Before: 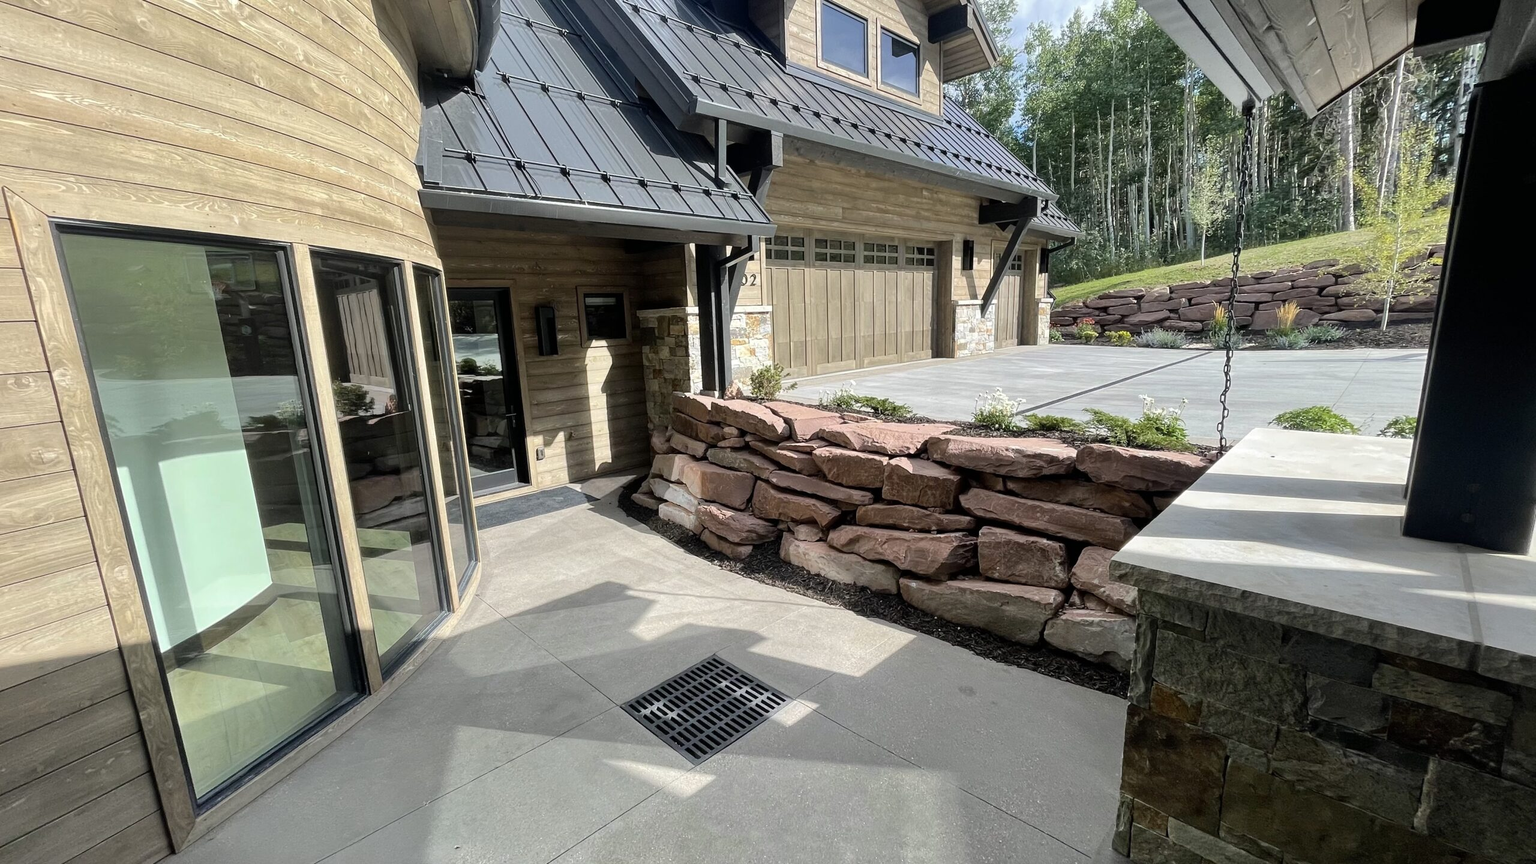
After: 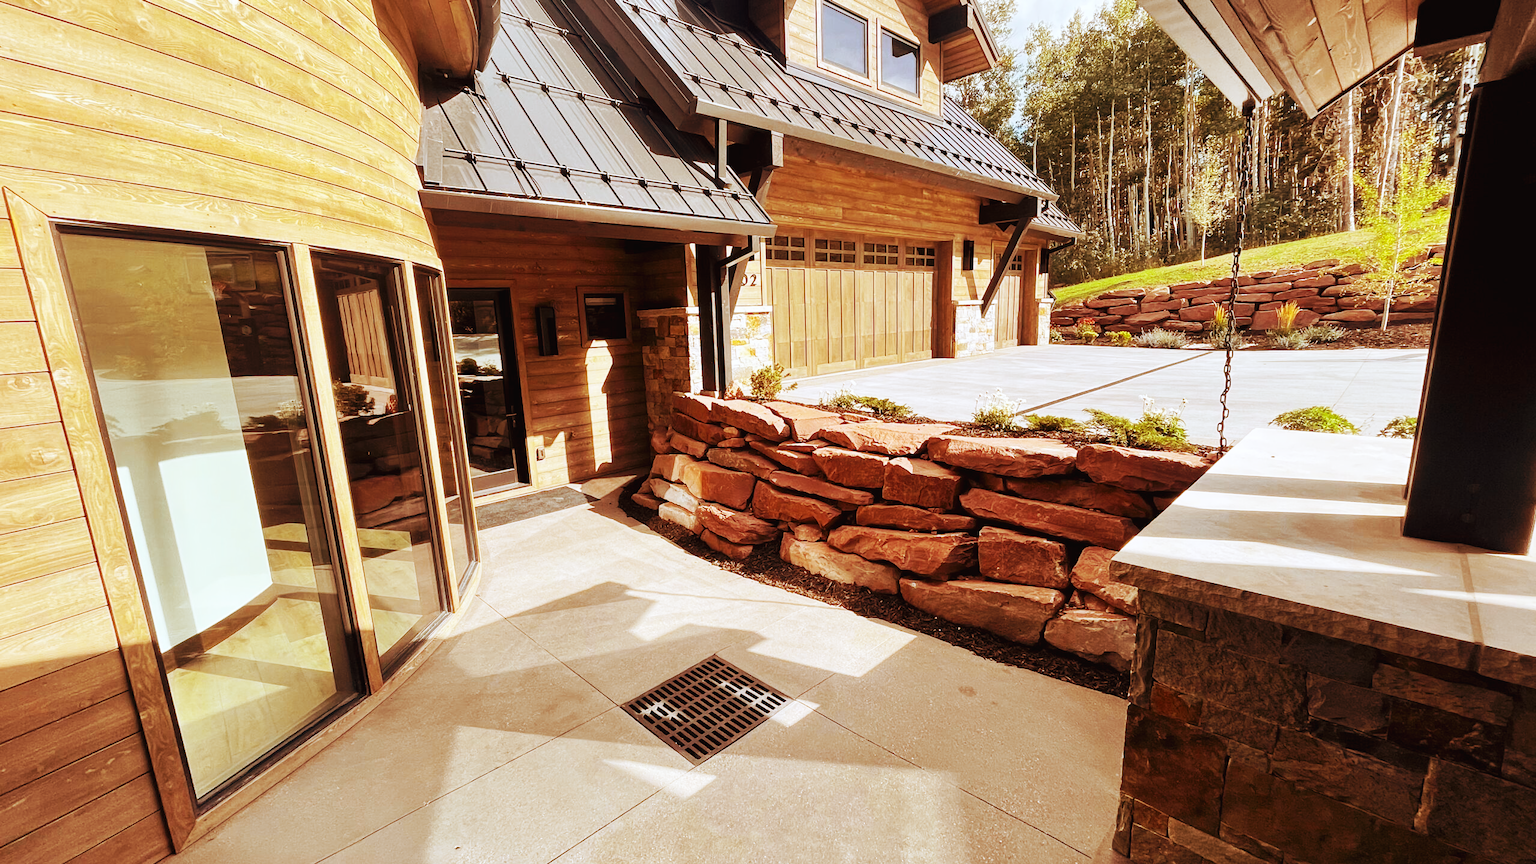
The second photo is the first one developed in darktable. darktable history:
tone curve: curves: ch0 [(0, 0) (0.003, 0.017) (0.011, 0.018) (0.025, 0.03) (0.044, 0.051) (0.069, 0.075) (0.1, 0.104) (0.136, 0.138) (0.177, 0.183) (0.224, 0.237) (0.277, 0.294) (0.335, 0.361) (0.399, 0.446) (0.468, 0.552) (0.543, 0.66) (0.623, 0.753) (0.709, 0.843) (0.801, 0.912) (0.898, 0.962) (1, 1)], preserve colors none
color look up table: target L [87.85, 81.8, 84.44, 88.54, 72.05, 73, 71.82, 68.52, 59.67, 44.3, 29.68, 200.09, 82.22, 65.59, 68.41, 53.22, 60.59, 60.13, 45.23, 42.54, 36.55, 36.26, 30.22, 33.97, 20.31, 0.86, 91.64, 86.23, 65.74, 72.73, 55.53, 52.06, 49.24, 58.08, 50.84, 62.71, 57.56, 43.89, 39.54, 40.29, 31.61, 21.28, 12.18, 90.68, 80.23, 79.33, 75.75, 65.39, 34.02], target a [-42.67, -48.13, -48.91, -21.69, -46.85, -18.23, -50.09, -38.32, -12.23, -15, -9.165, 0, -9.75, 17.33, 0.93, 43.48, 18.51, 11.33, 60.14, 55.4, 44.68, 35.07, 30.47, 49.3, 39.85, 2.72, 1.612, 17.12, 36.03, 20.35, 59.92, 72.77, 67.43, 6.679, 38.14, 2.919, 10.15, 63.63, 53.98, 57.09, 3.809, 39.12, 26.47, -13.58, -50.03, -14.32, -13.39, -19.94, -5.761], target b [85.11, 75.43, 32.41, 11.13, 3.901, 59.47, 29.93, 59.12, 31.25, 16.03, 32.37, 0, 69.47, 61.27, 62.45, 54.56, 34.65, 54.94, 50.13, 43.5, 40.17, 45.9, 26.91, 46.79, 31.99, 1.082, -7.742, -19.73, -15.18, -36.62, -47.04, -57.39, -26.62, 7.264, -18.18, -49.6, -20.48, -72.54, 4.468, -47.09, -22.78, 23.87, -13.15, -13.63, -29.99, -6.651, -27.86, -44.51, -4.973], num patches 49
